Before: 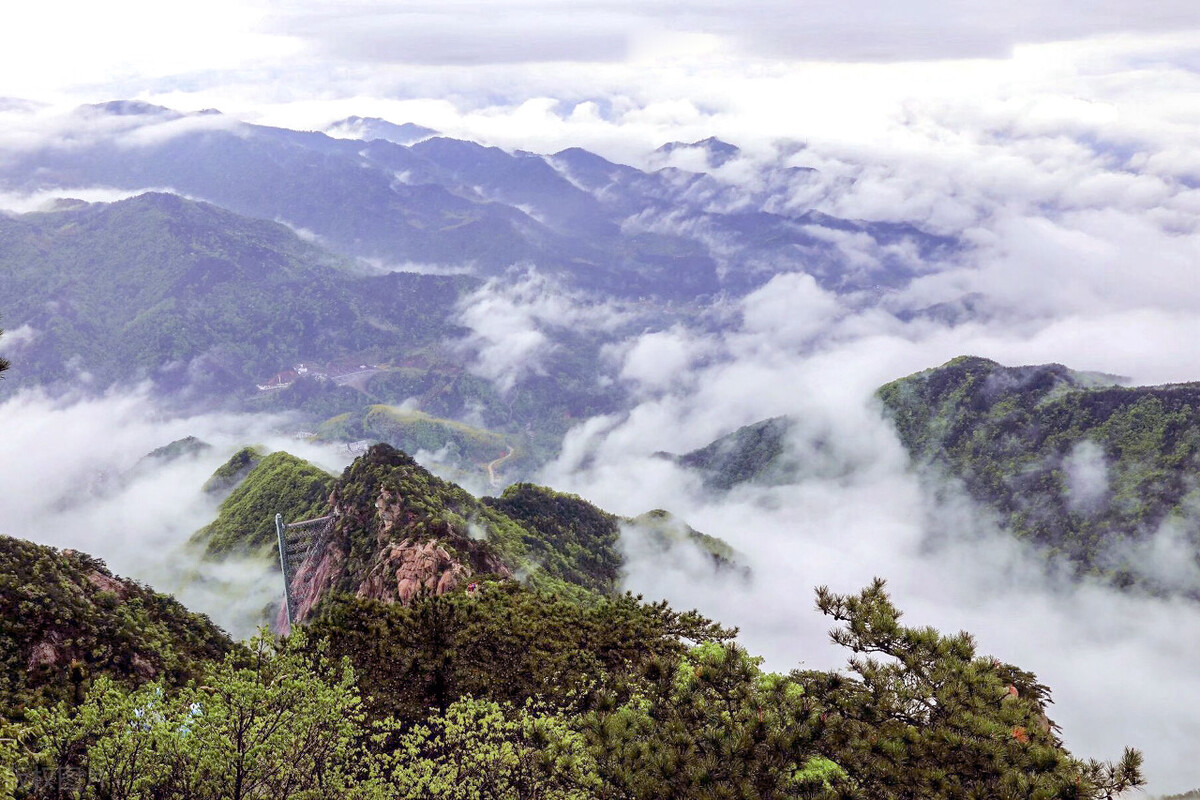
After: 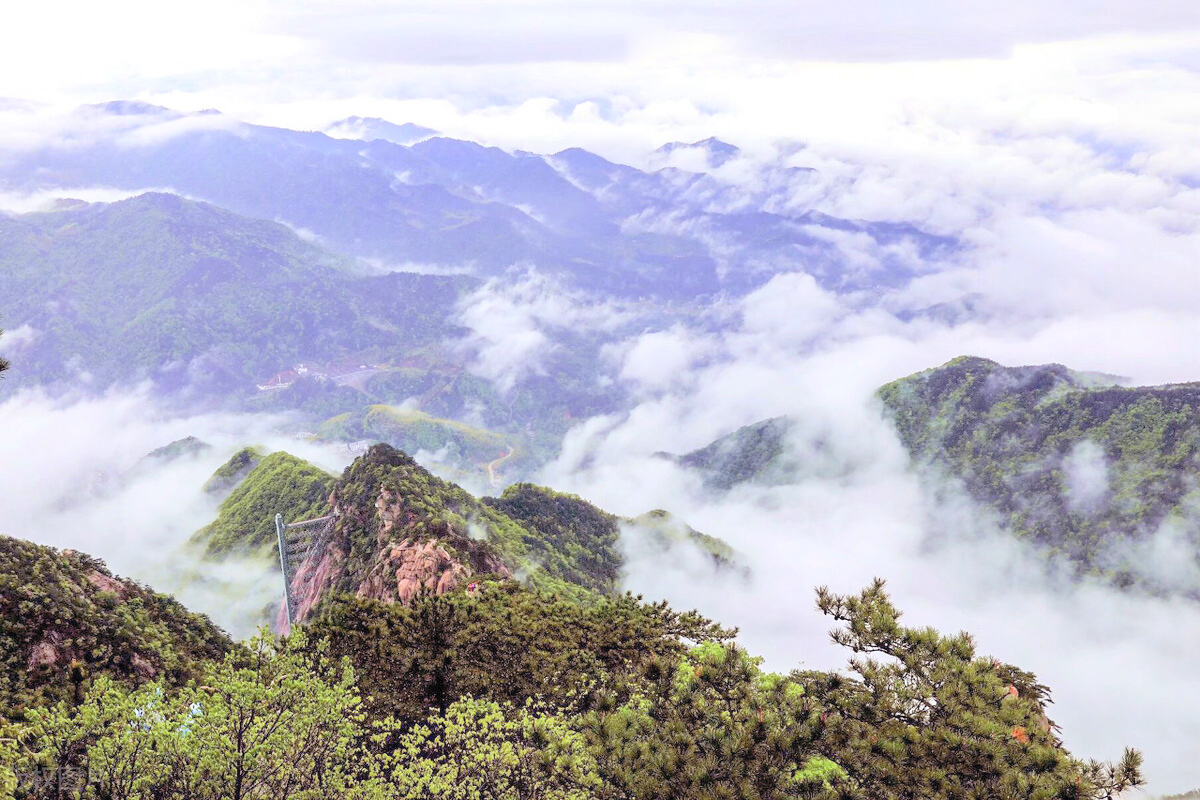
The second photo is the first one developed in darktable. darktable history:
contrast brightness saturation: contrast 0.101, brightness 0.305, saturation 0.144
